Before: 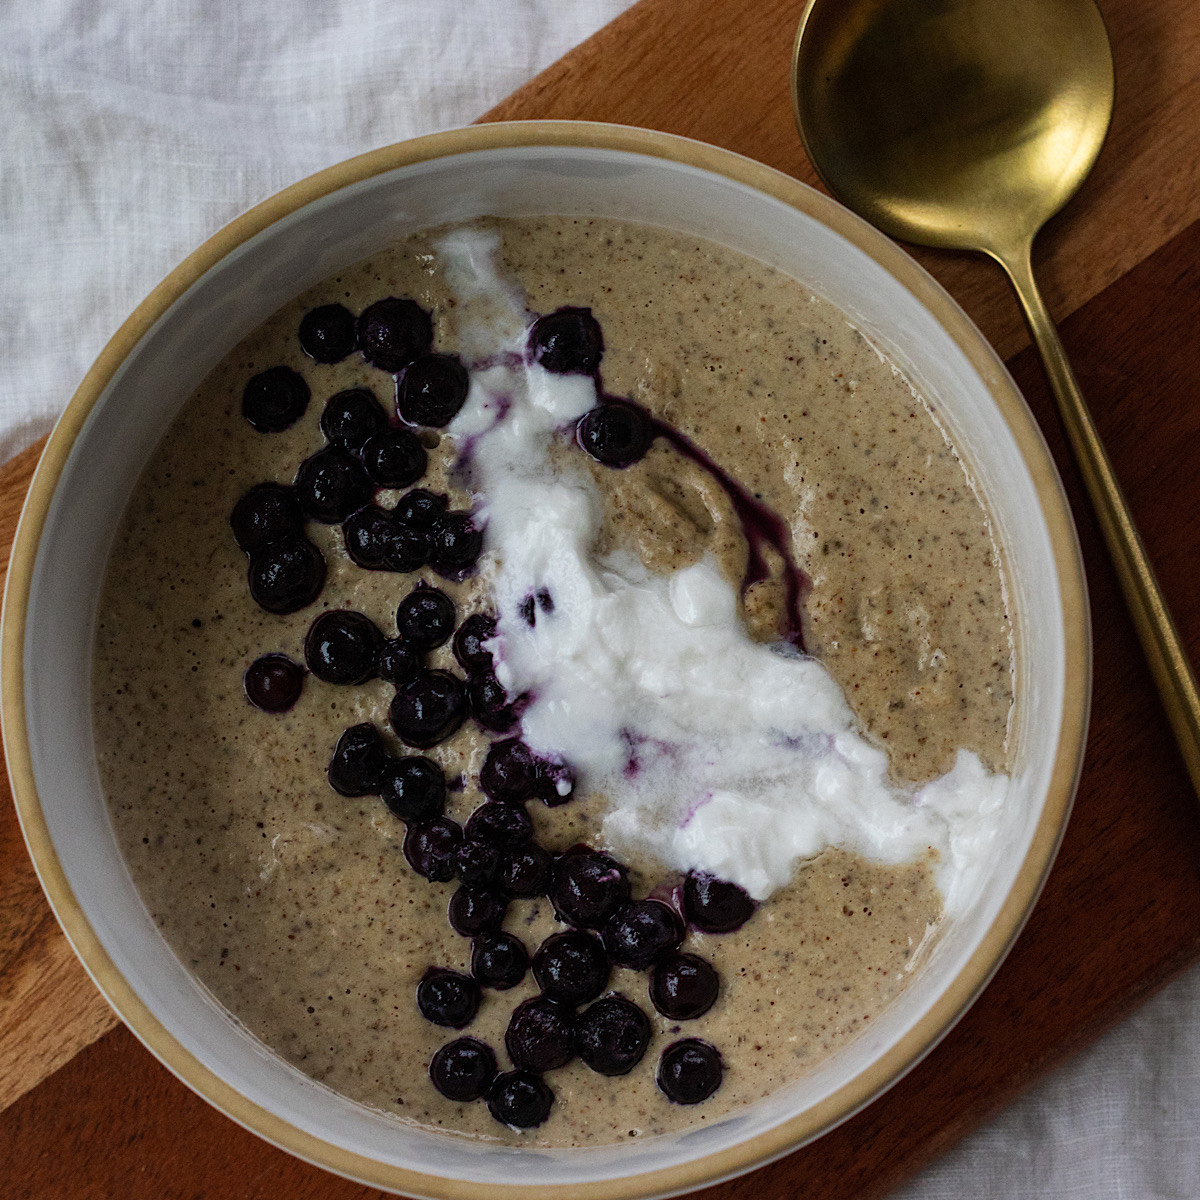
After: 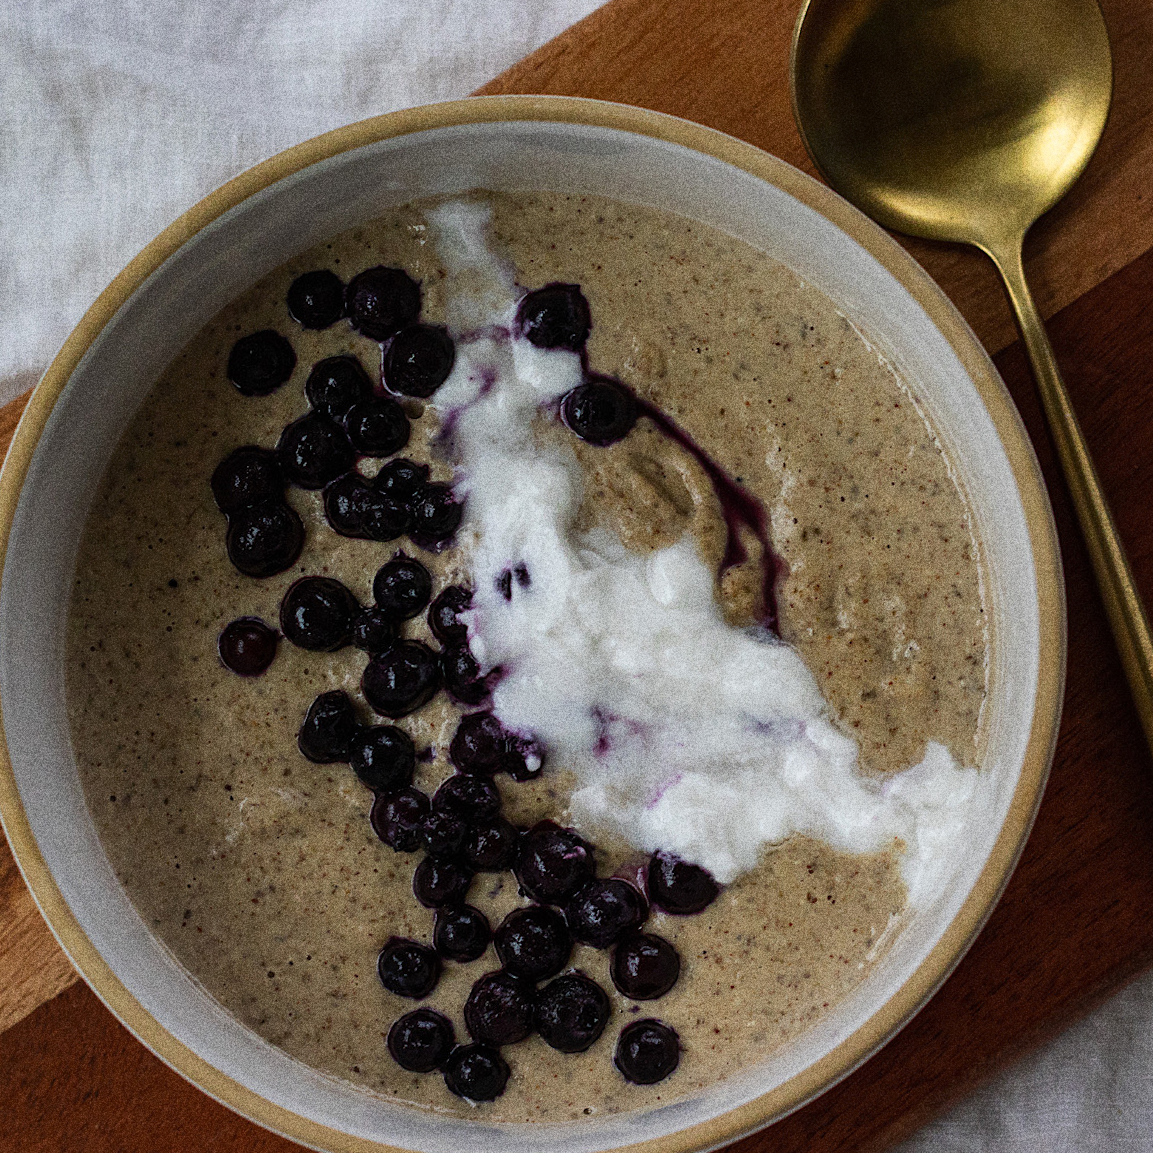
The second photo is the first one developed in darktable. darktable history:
grain: coarseness 10.62 ISO, strength 55.56%
crop and rotate: angle -2.38°
